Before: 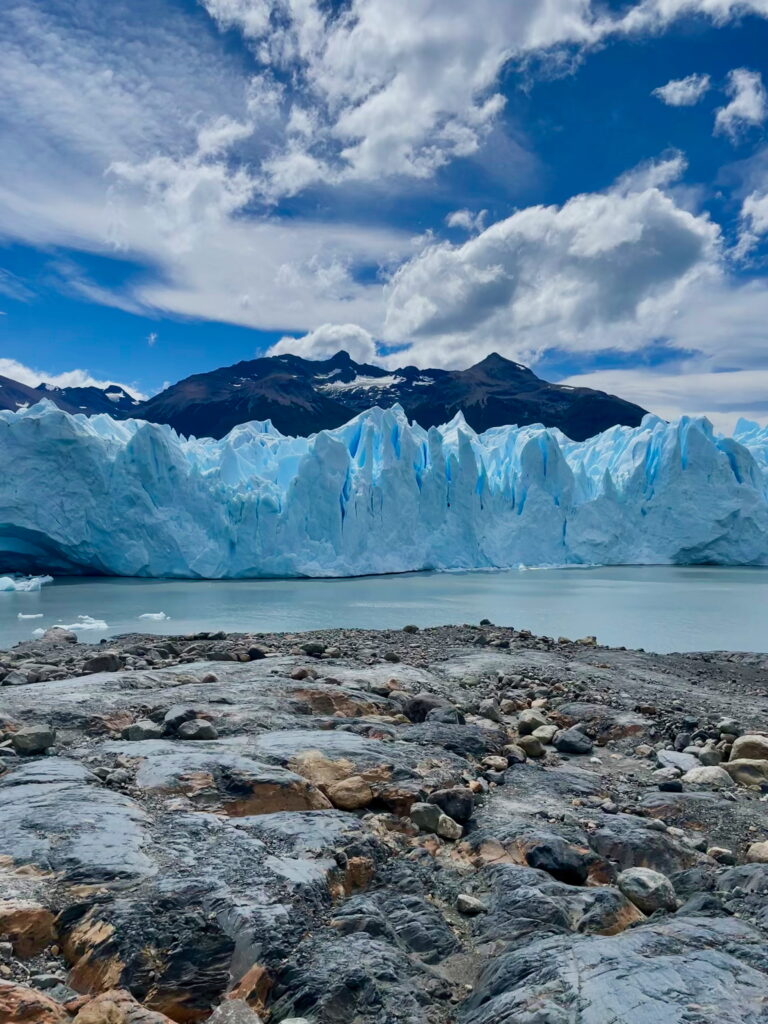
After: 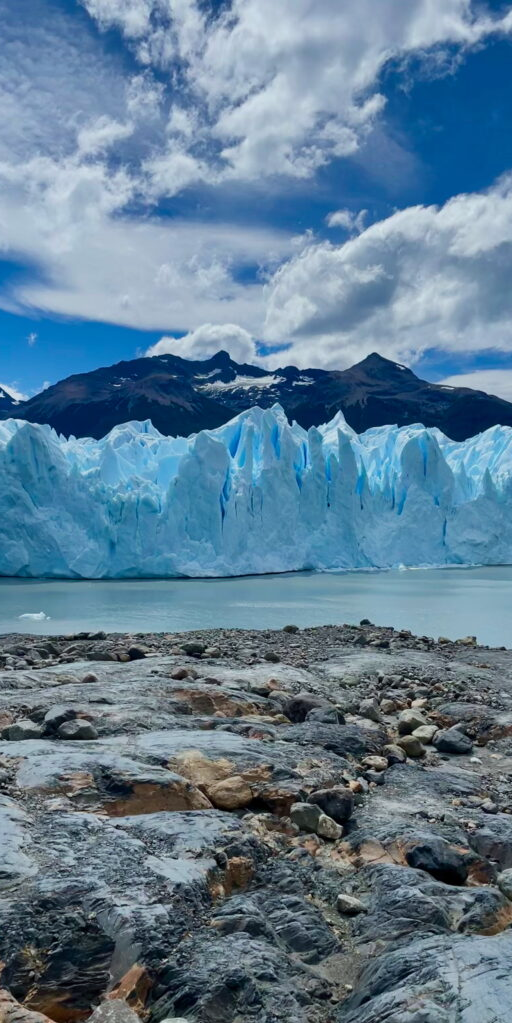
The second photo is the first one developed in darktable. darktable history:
crop and rotate: left 15.754%, right 17.579%
white balance: red 0.978, blue 0.999
